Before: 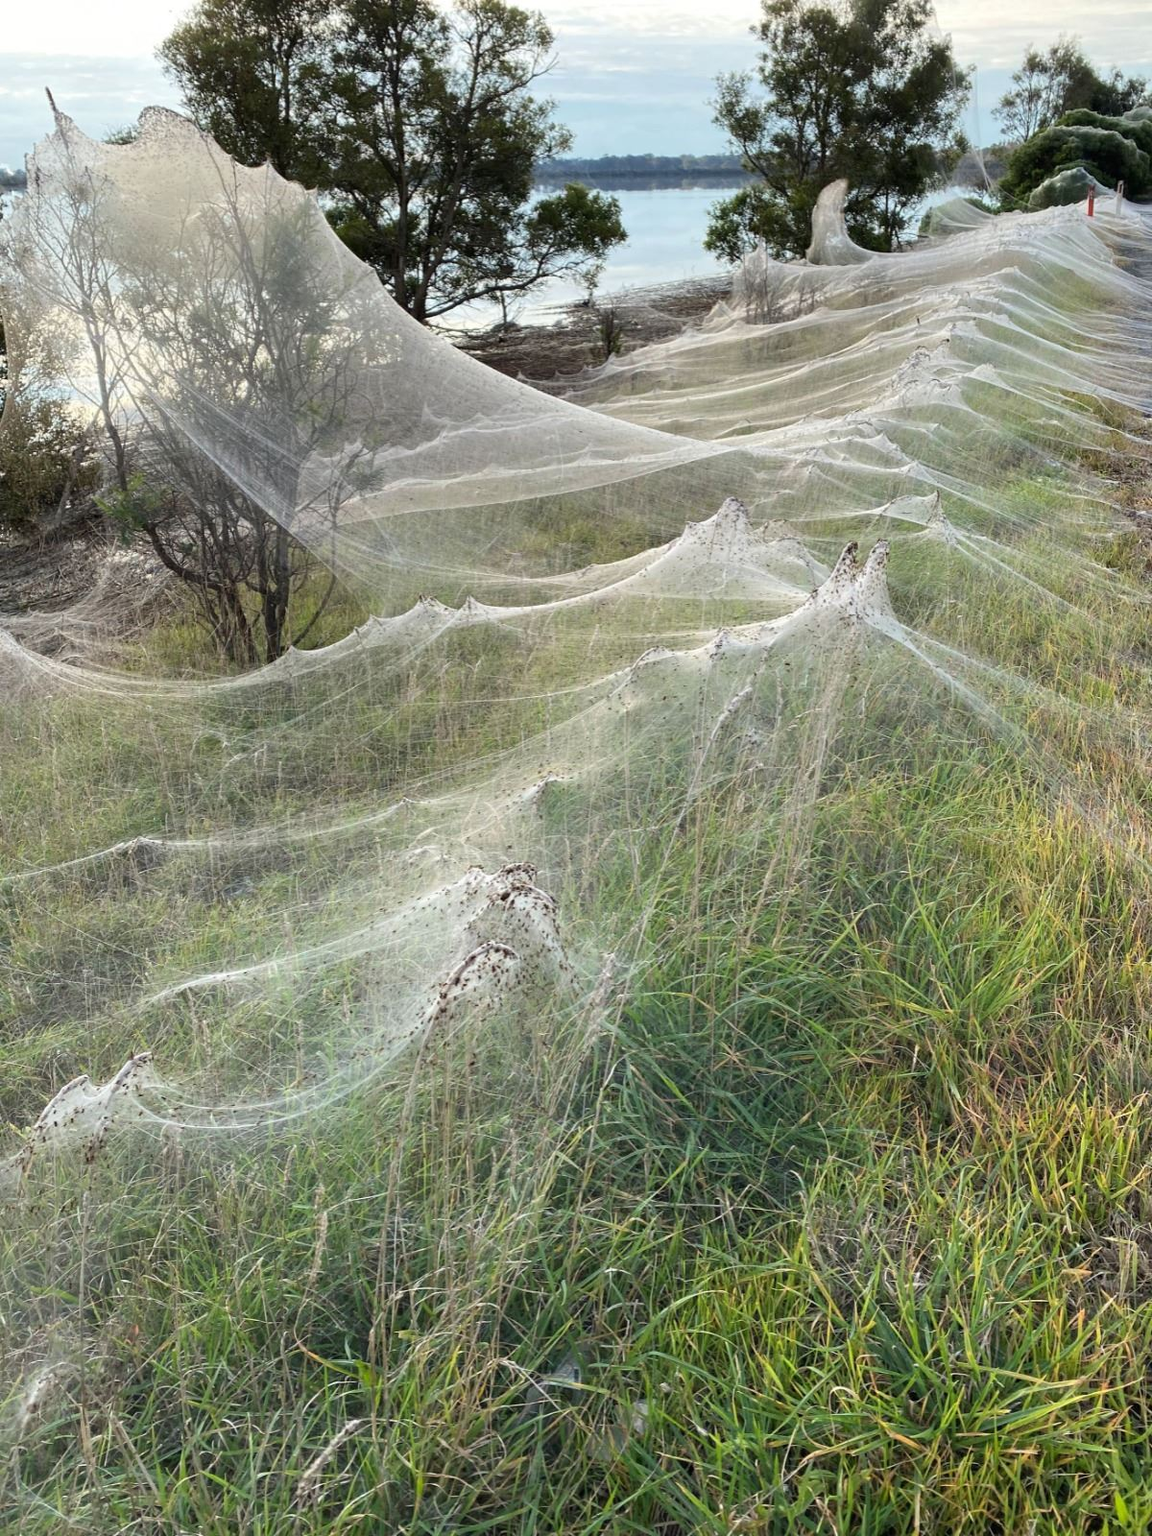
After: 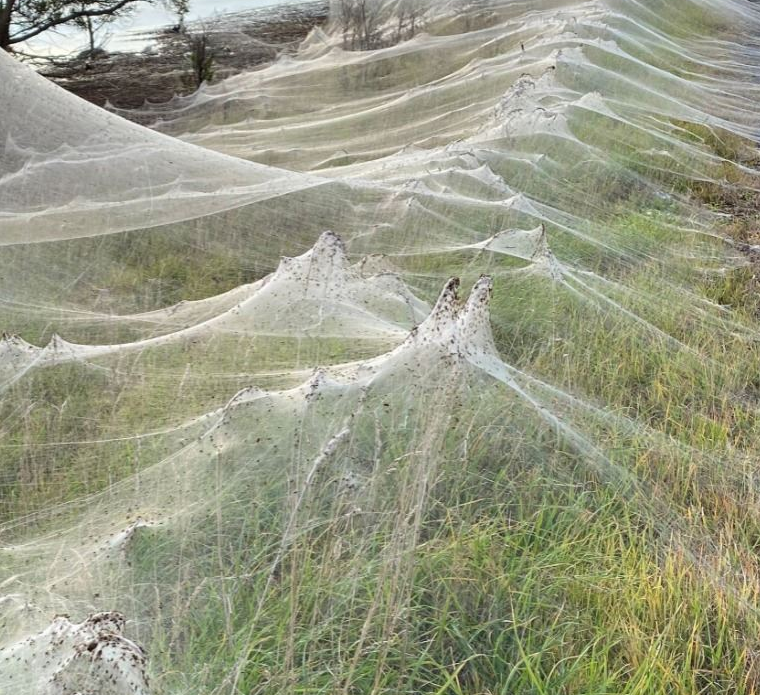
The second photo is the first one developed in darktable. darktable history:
crop: left 36.216%, top 17.943%, right 0.371%, bottom 38.605%
